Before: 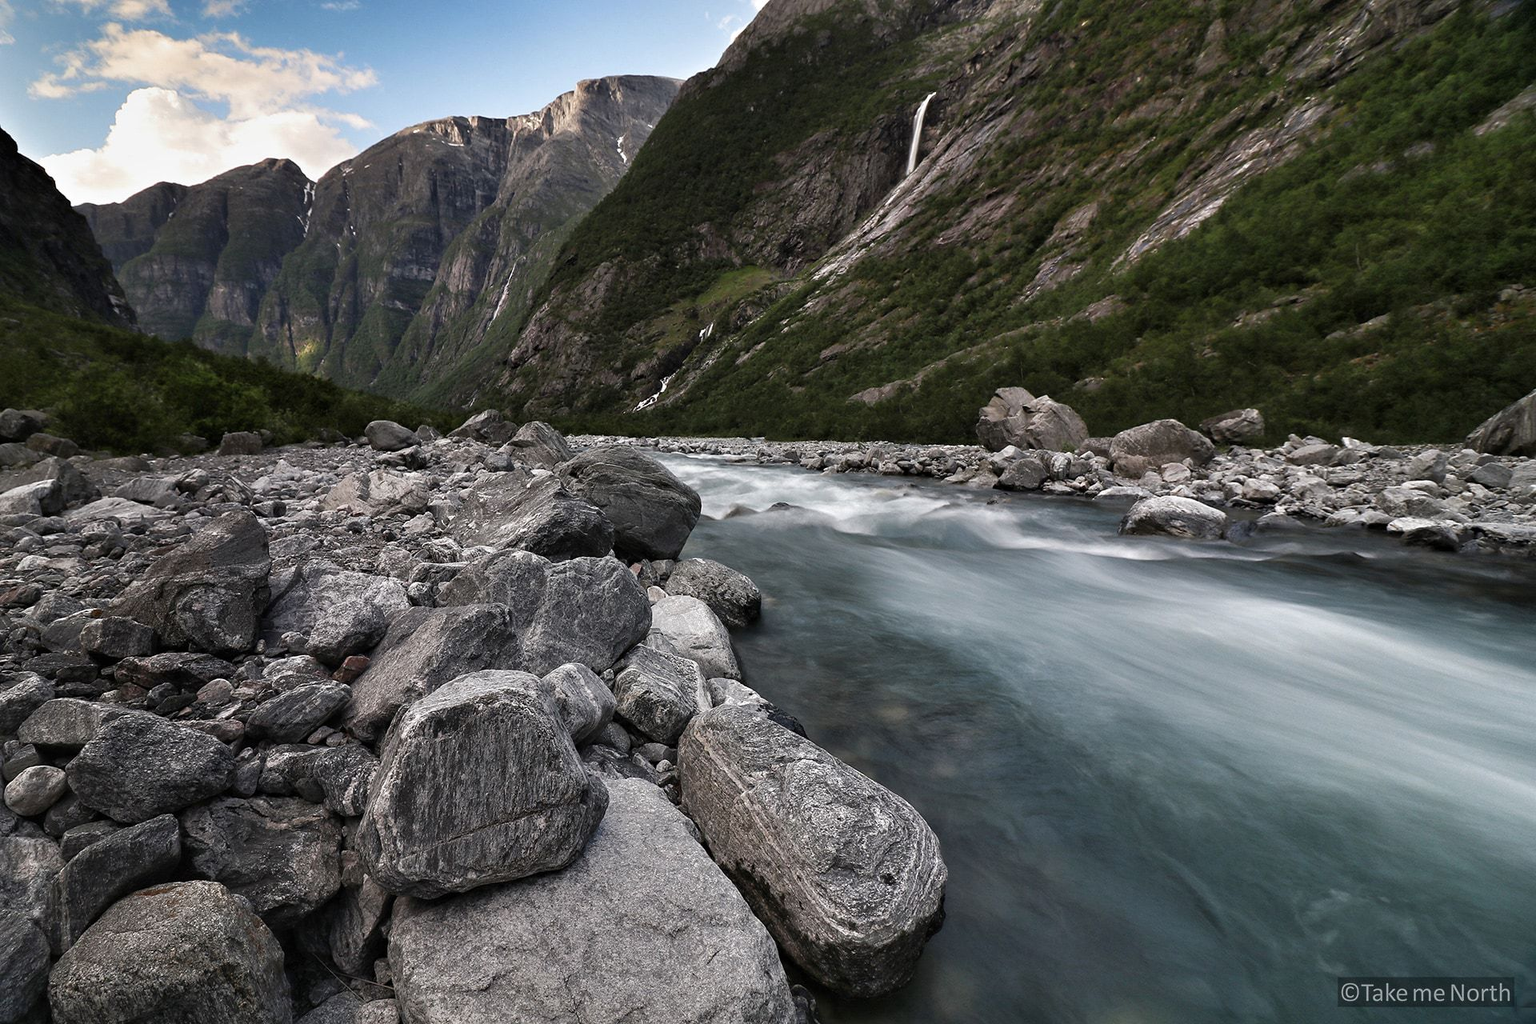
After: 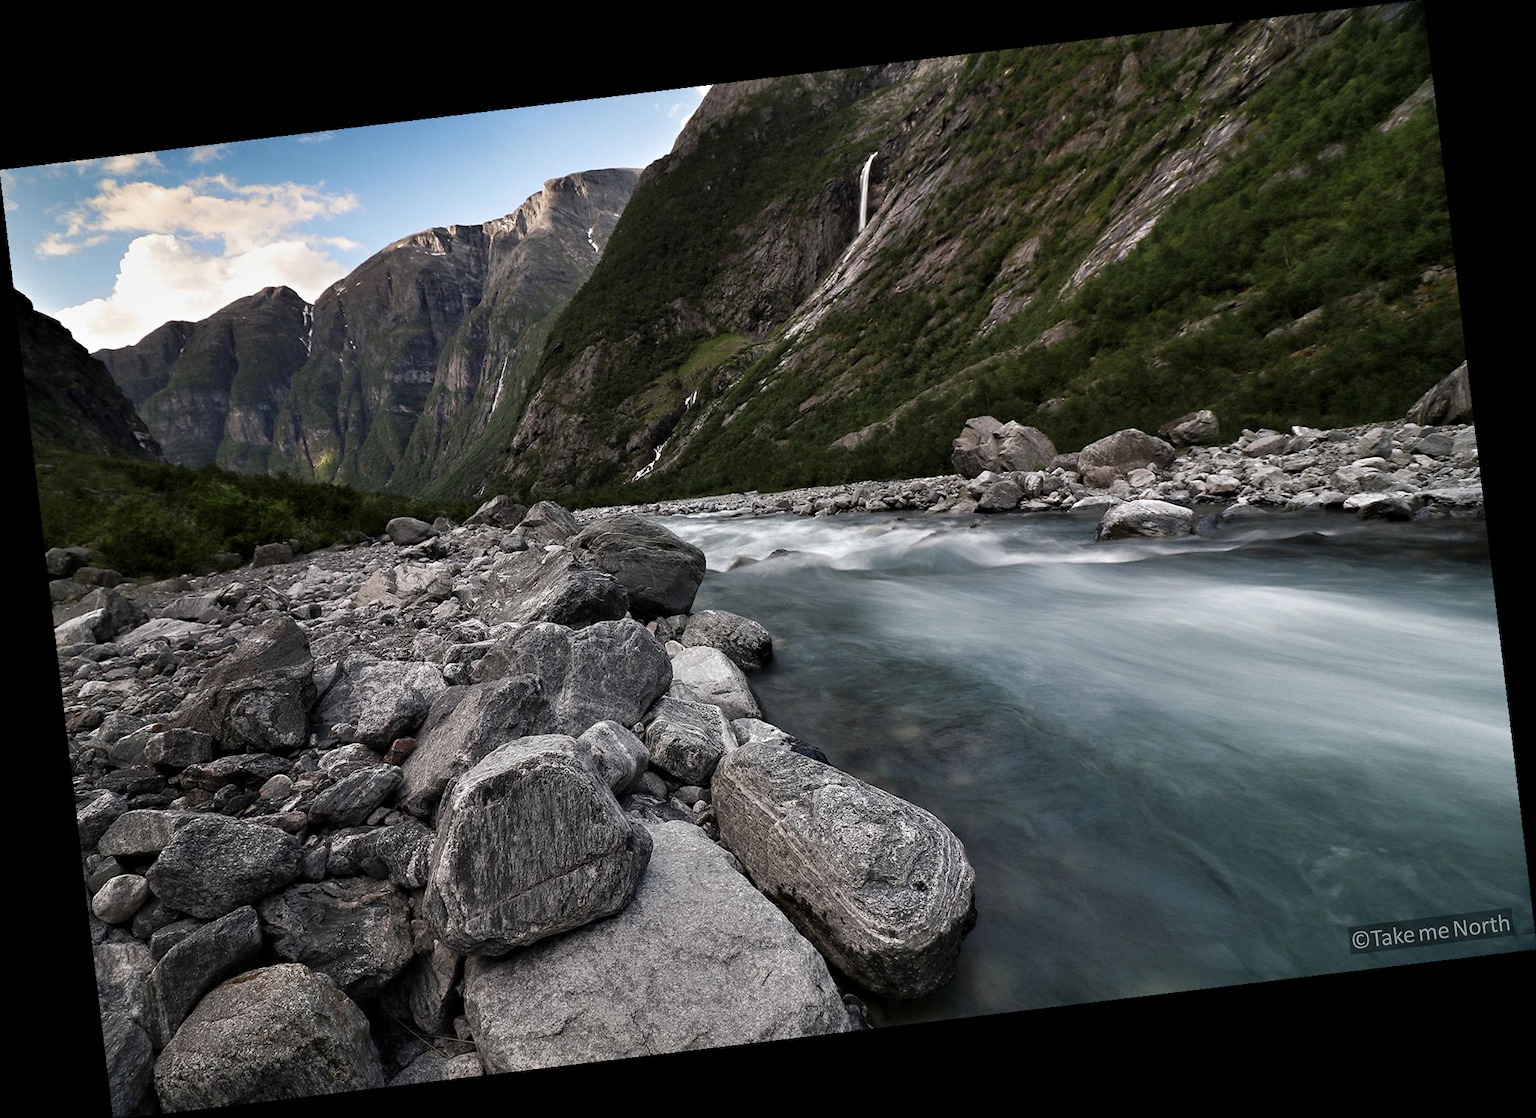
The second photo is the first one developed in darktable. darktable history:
color balance: mode lift, gamma, gain (sRGB), lift [0.97, 1, 1, 1], gamma [1.03, 1, 1, 1]
rotate and perspective: rotation -6.83°, automatic cropping off
